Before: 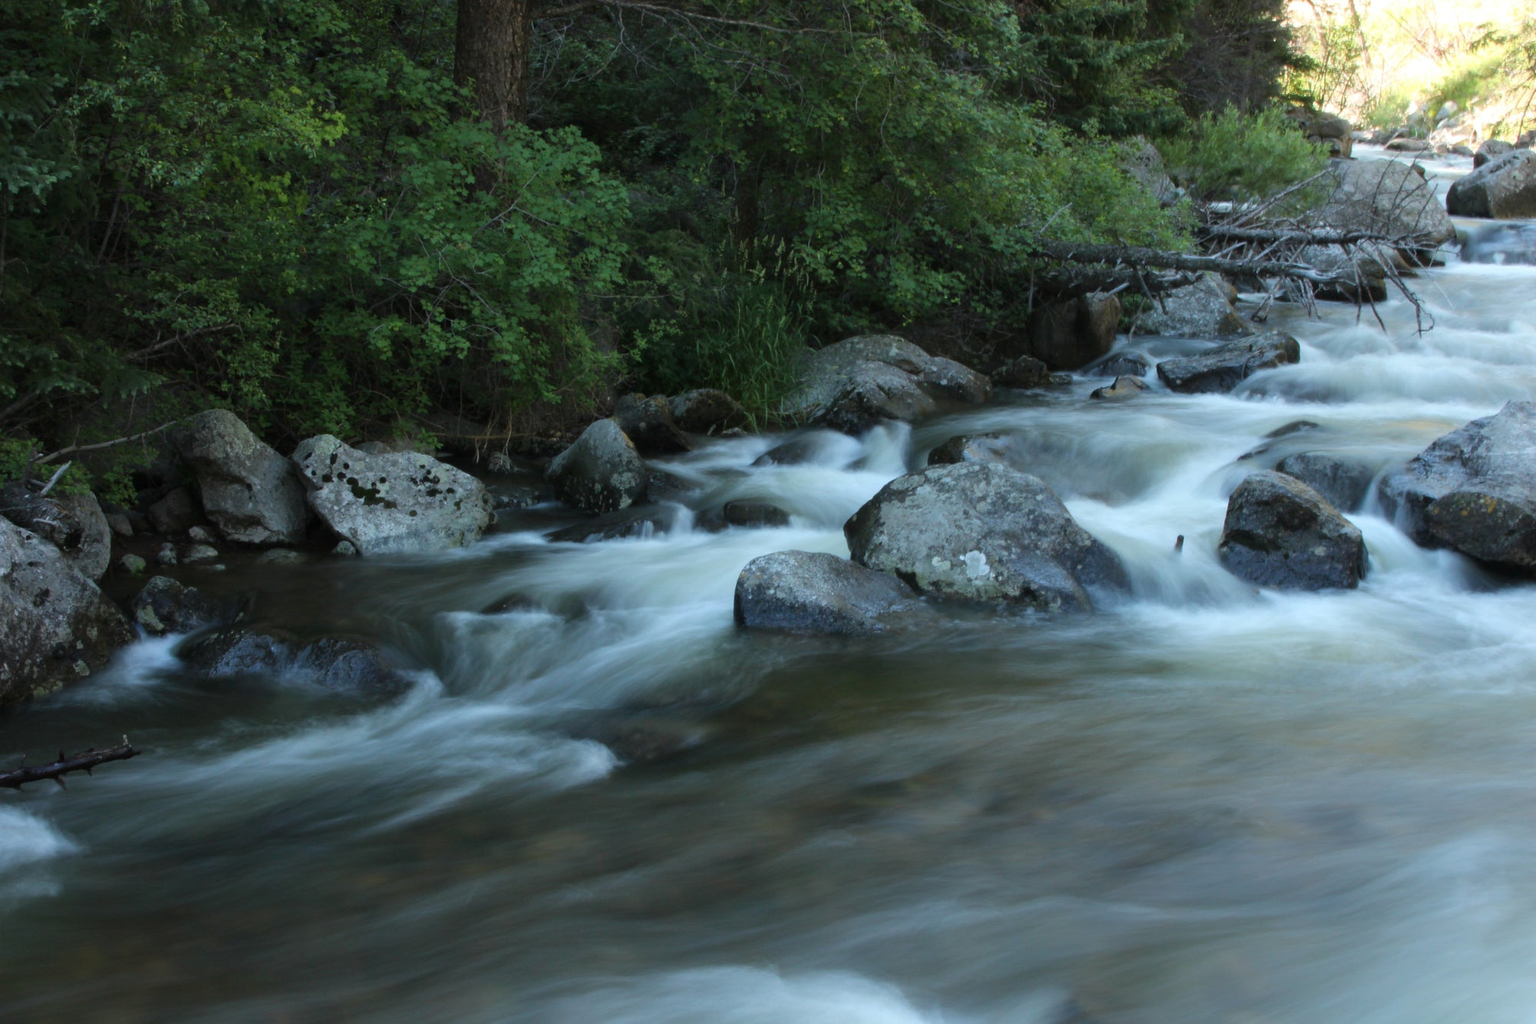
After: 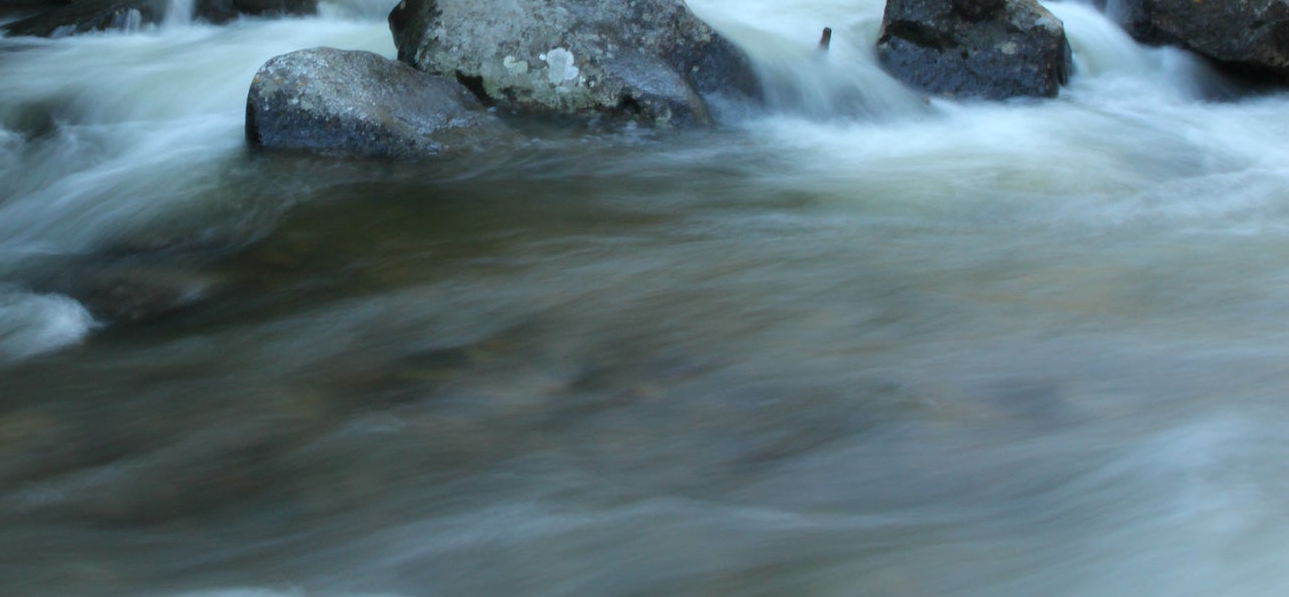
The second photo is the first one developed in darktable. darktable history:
crop and rotate: left 35.509%, top 50.238%, bottom 4.934%
contrast equalizer: y [[0.518, 0.517, 0.501, 0.5, 0.5, 0.5], [0.5 ×6], [0.5 ×6], [0 ×6], [0 ×6]]
